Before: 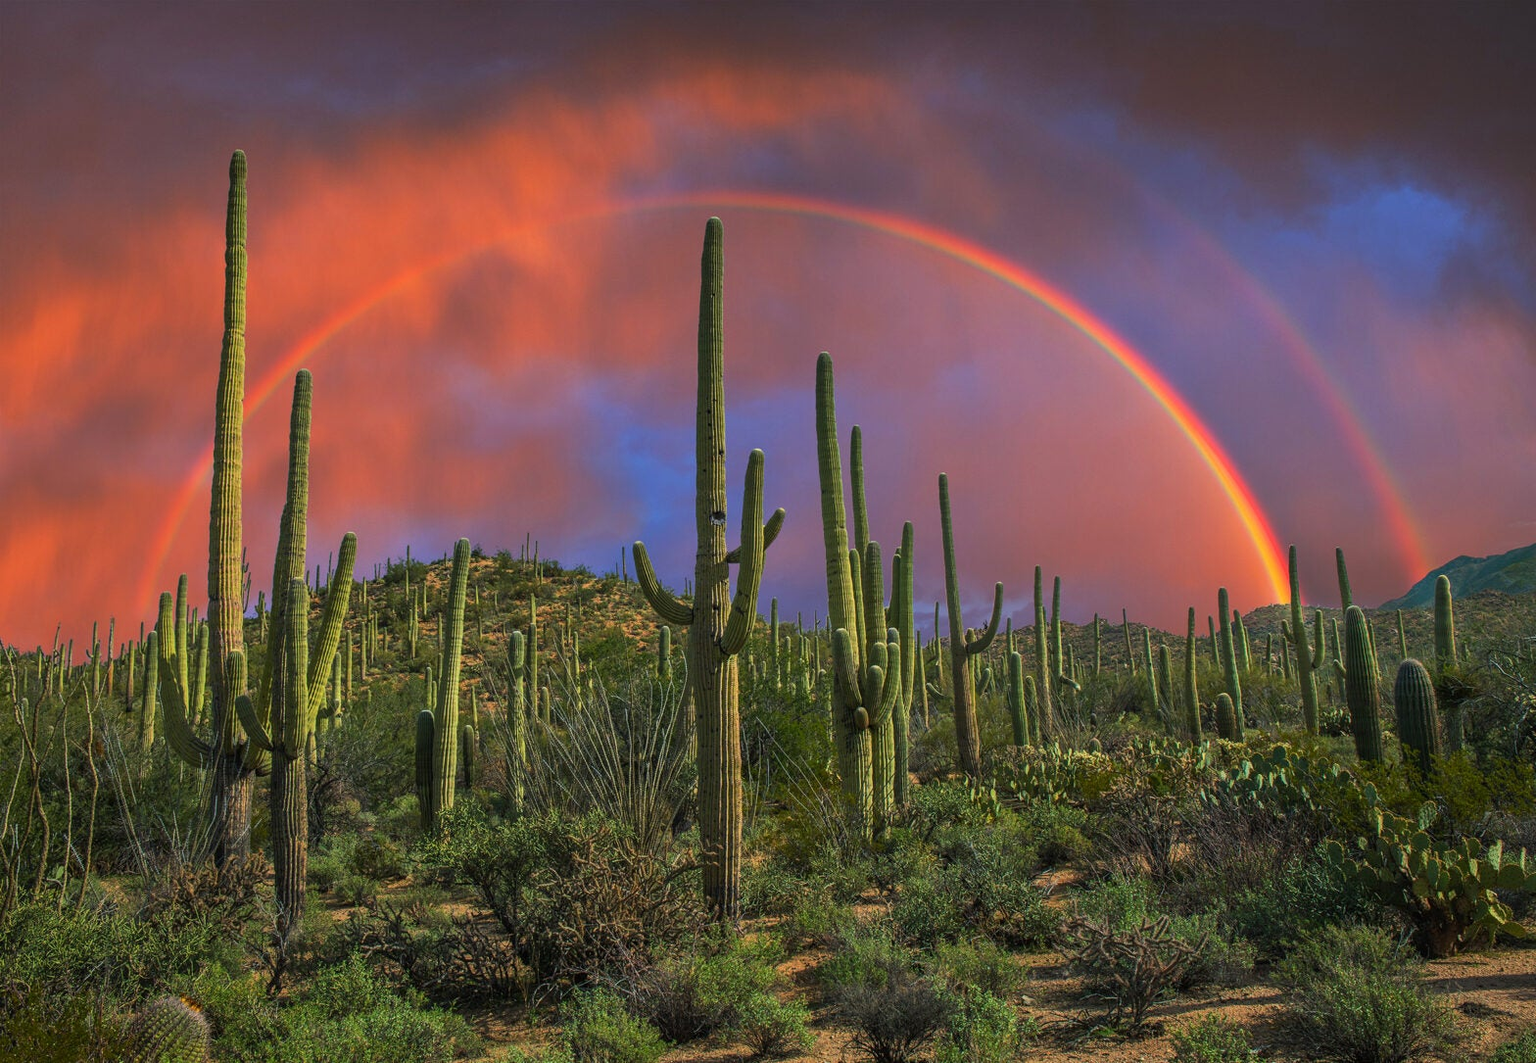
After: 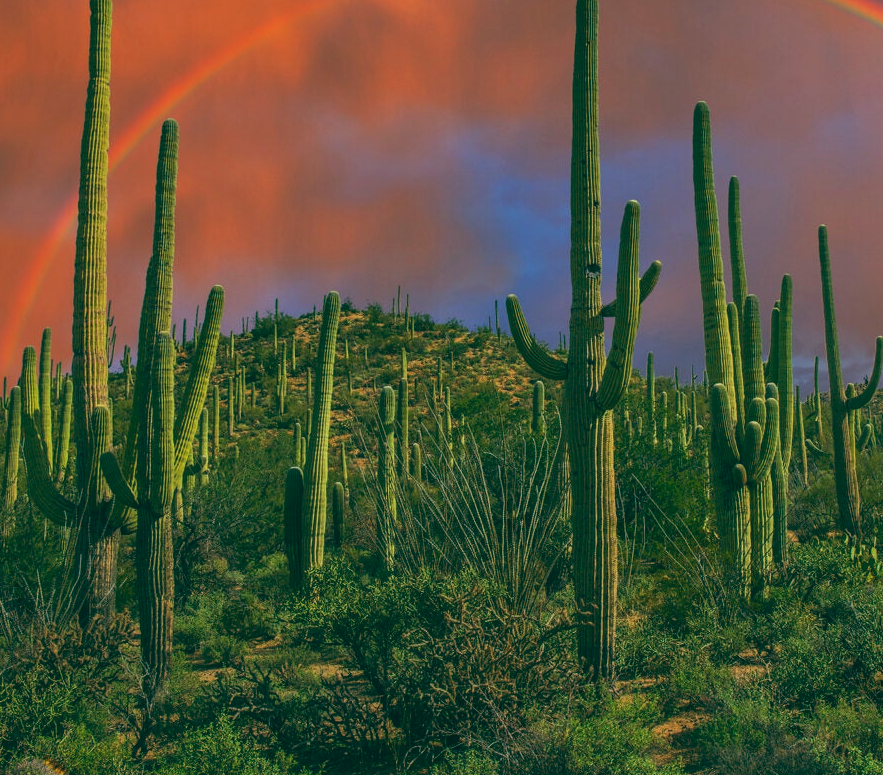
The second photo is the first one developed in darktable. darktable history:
contrast brightness saturation: contrast -0.02, brightness -0.01, saturation 0.03
color balance: lift [1.005, 0.99, 1.007, 1.01], gamma [1, 1.034, 1.032, 0.966], gain [0.873, 1.055, 1.067, 0.933]
crop: left 8.966%, top 23.852%, right 34.699%, bottom 4.703%
